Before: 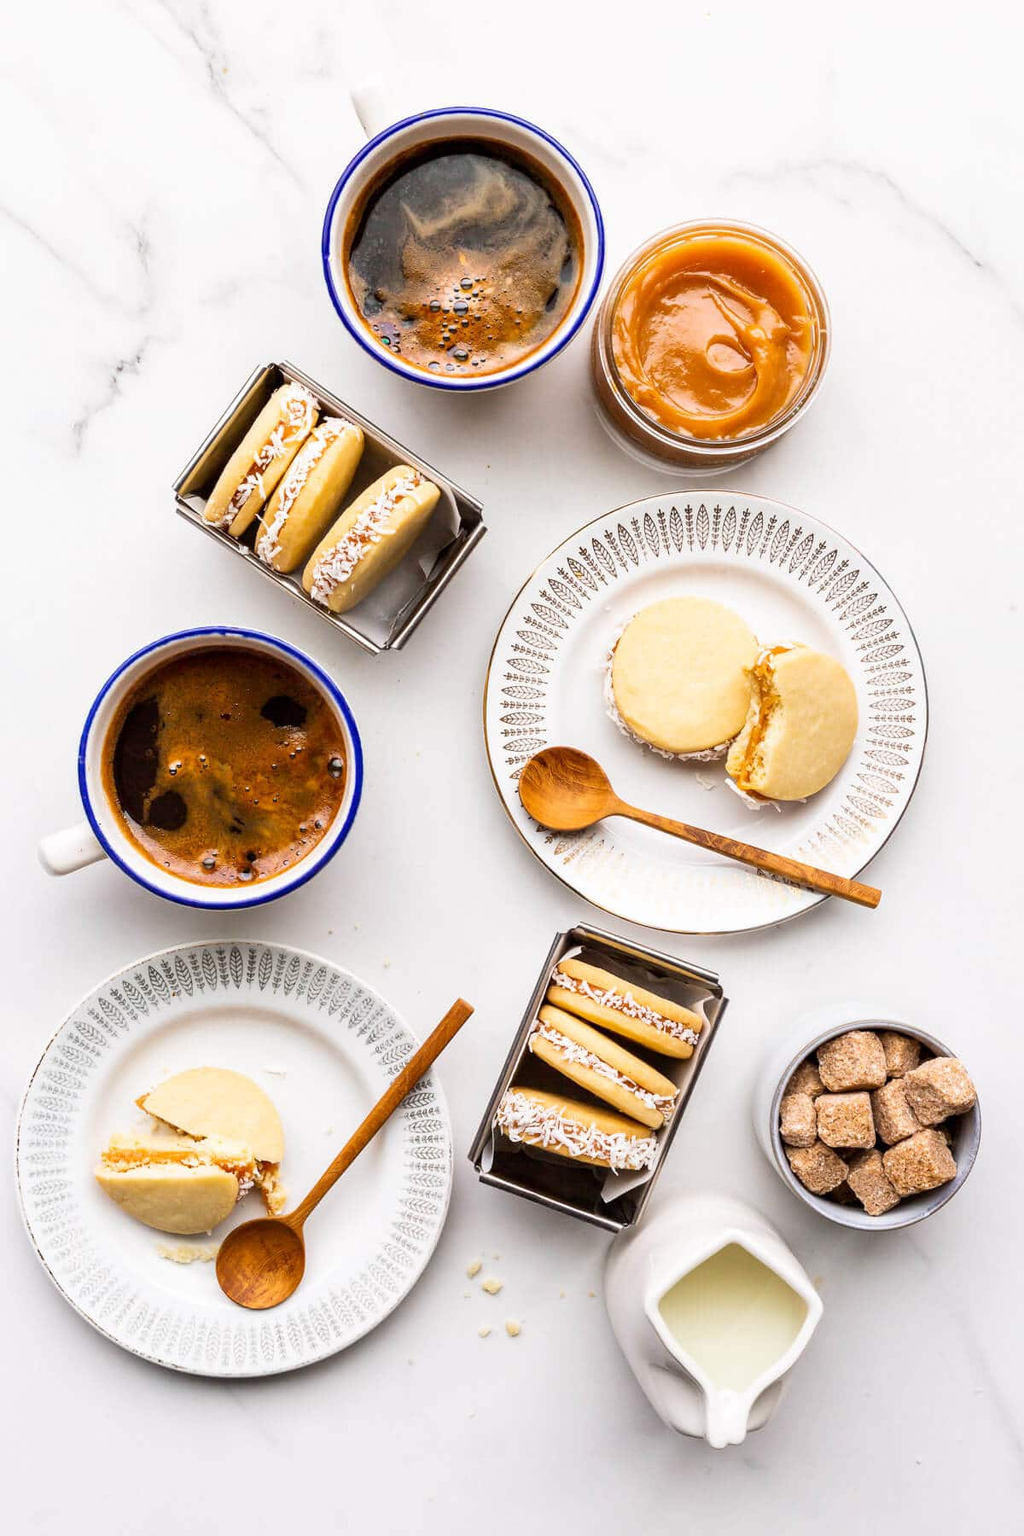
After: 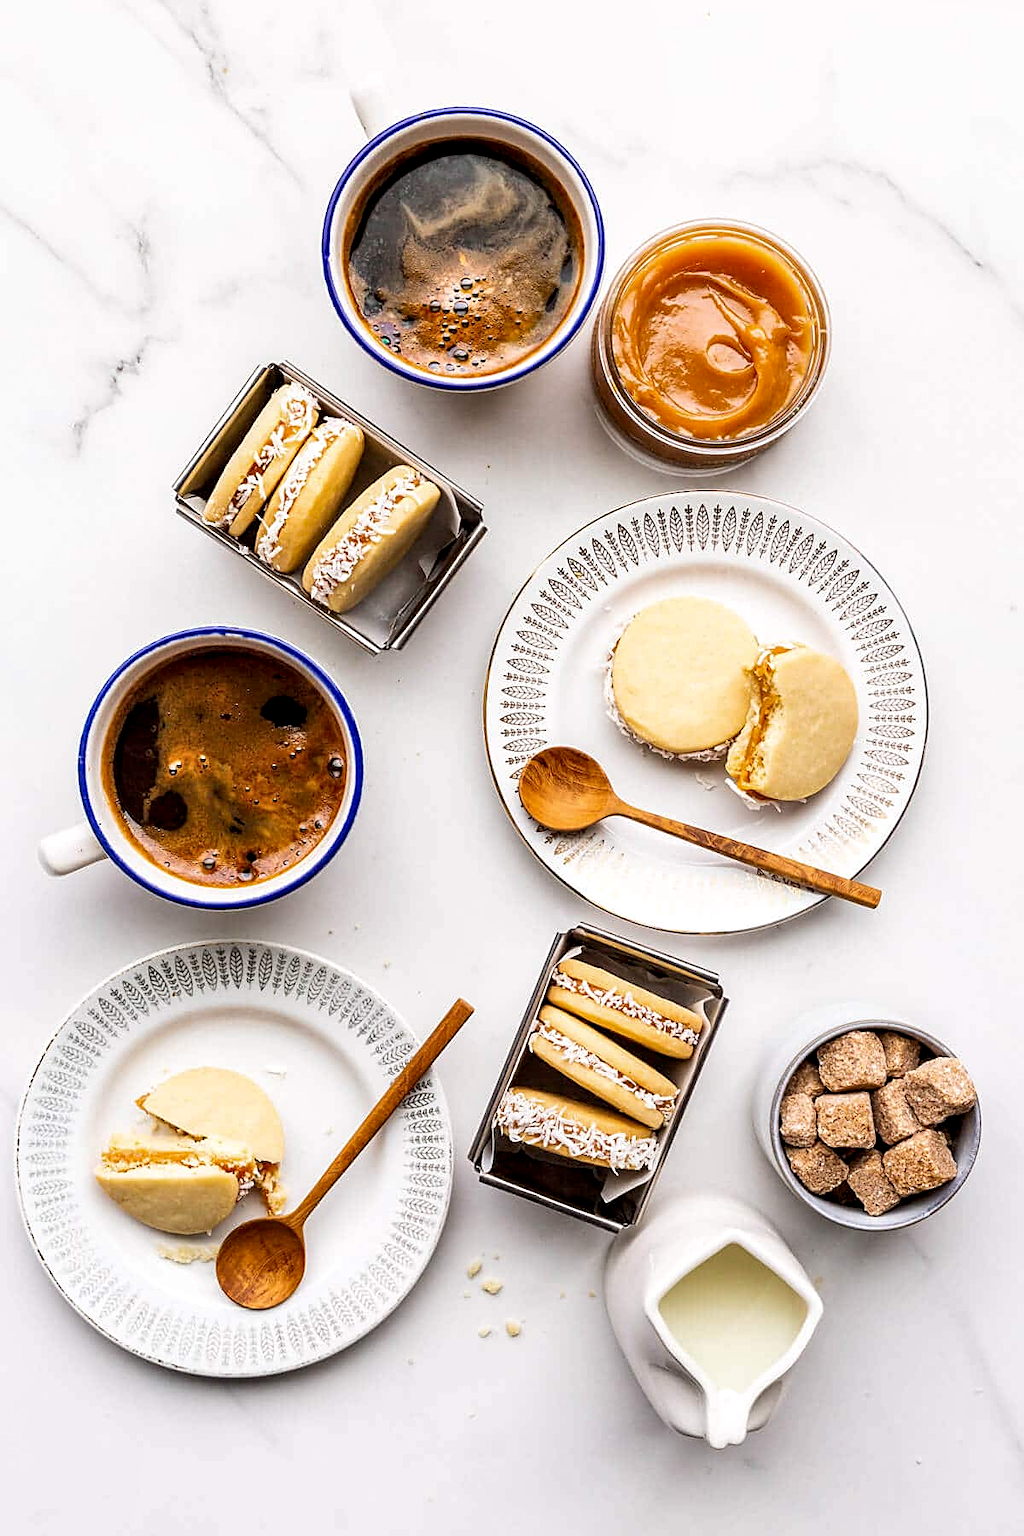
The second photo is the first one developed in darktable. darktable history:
sharpen: on, module defaults
local contrast: highlights 83%, shadows 81%
